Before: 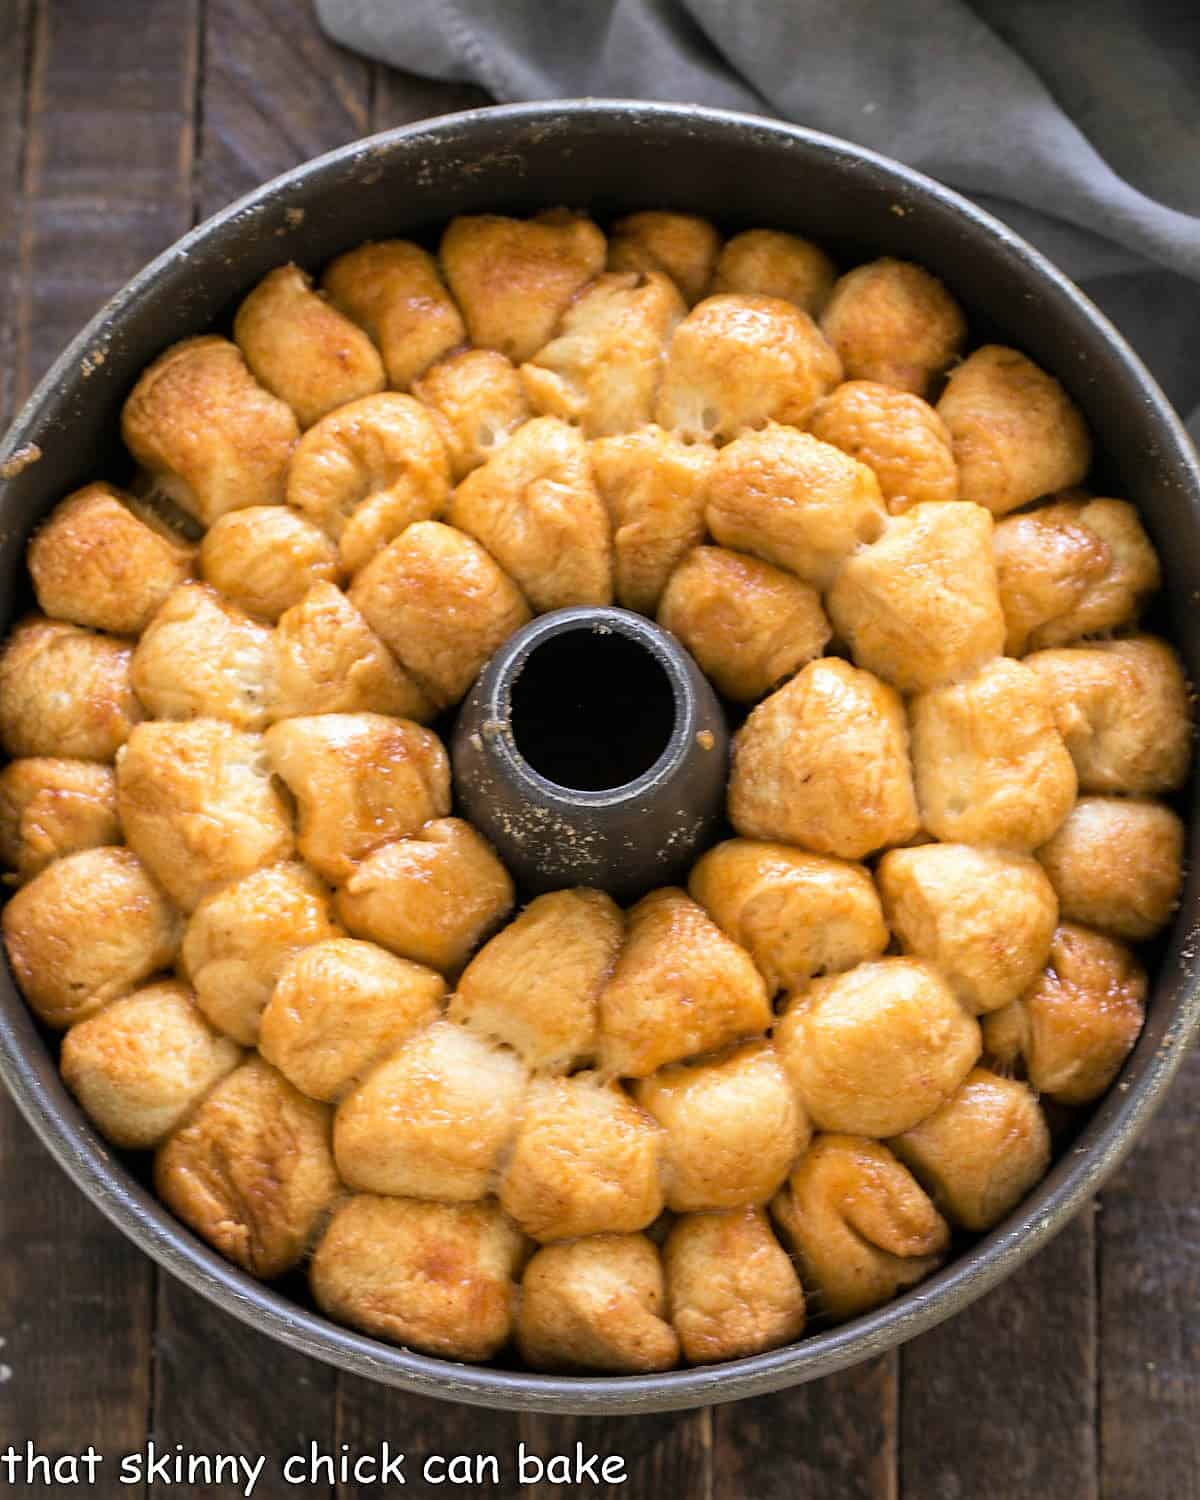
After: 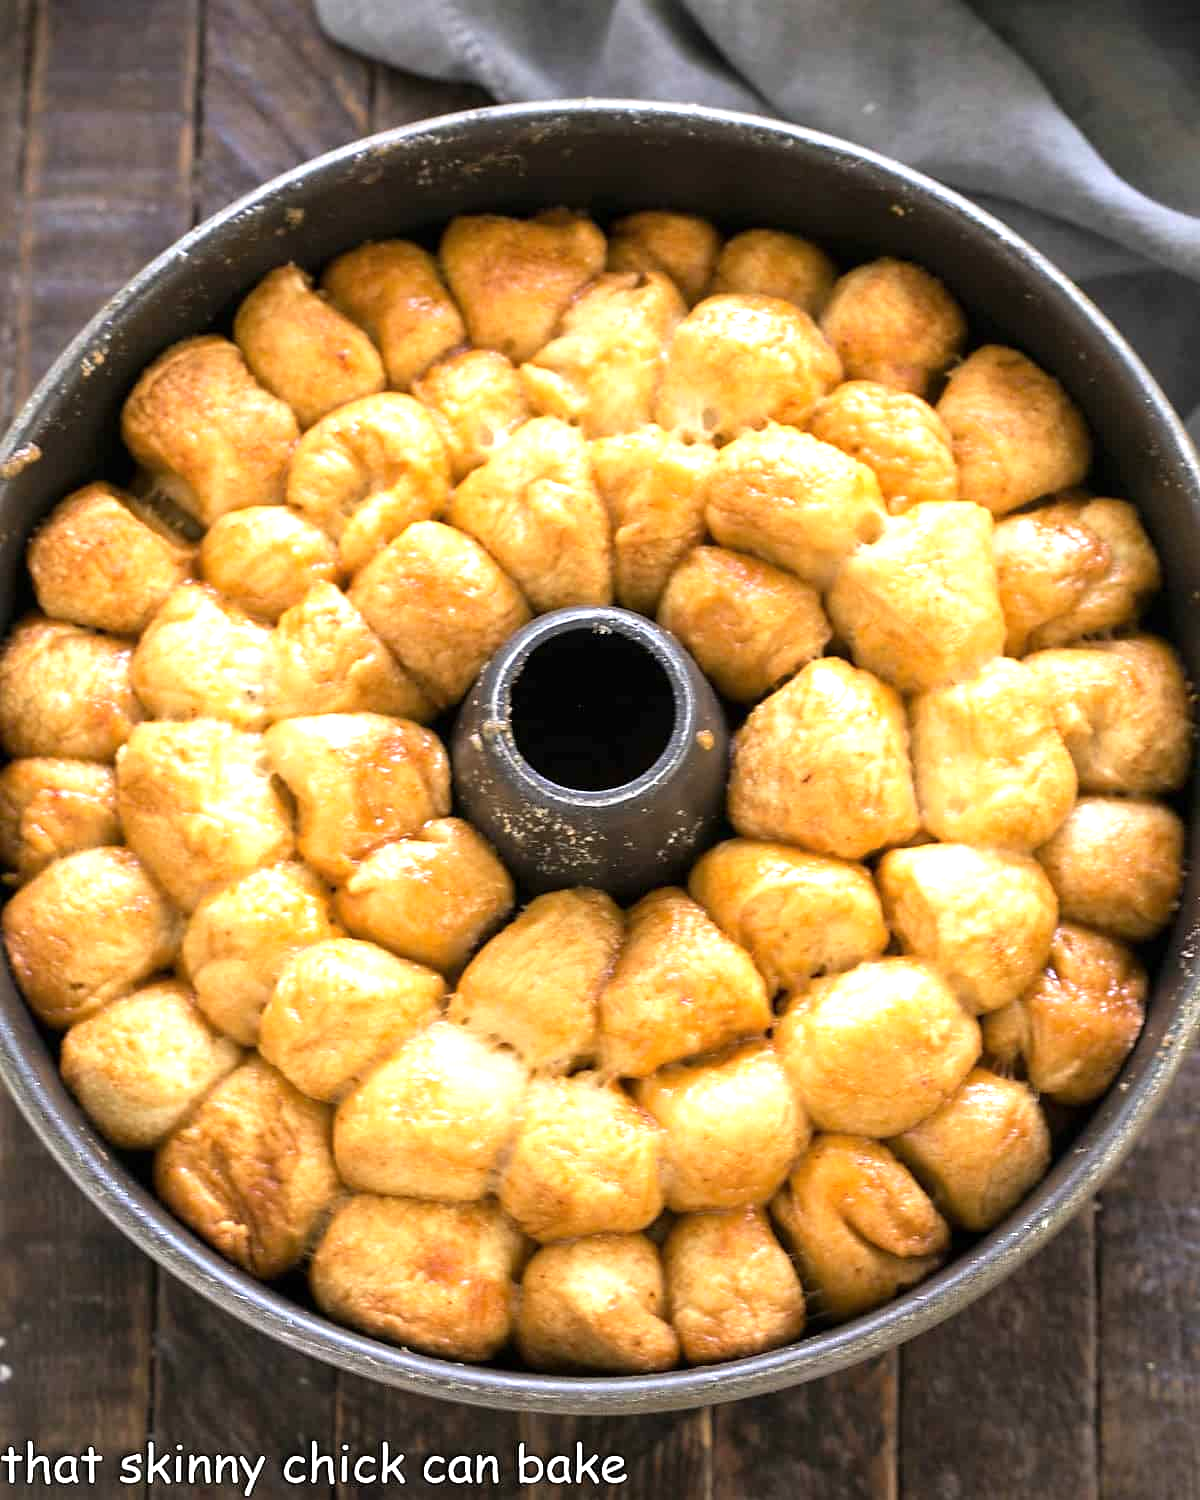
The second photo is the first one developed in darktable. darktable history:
tone equalizer: -8 EV -0.739 EV, -7 EV -0.722 EV, -6 EV -0.568 EV, -5 EV -0.404 EV, -3 EV 0.369 EV, -2 EV 0.6 EV, -1 EV 0.675 EV, +0 EV 0.744 EV, smoothing diameter 24.85%, edges refinement/feathering 11.77, preserve details guided filter
